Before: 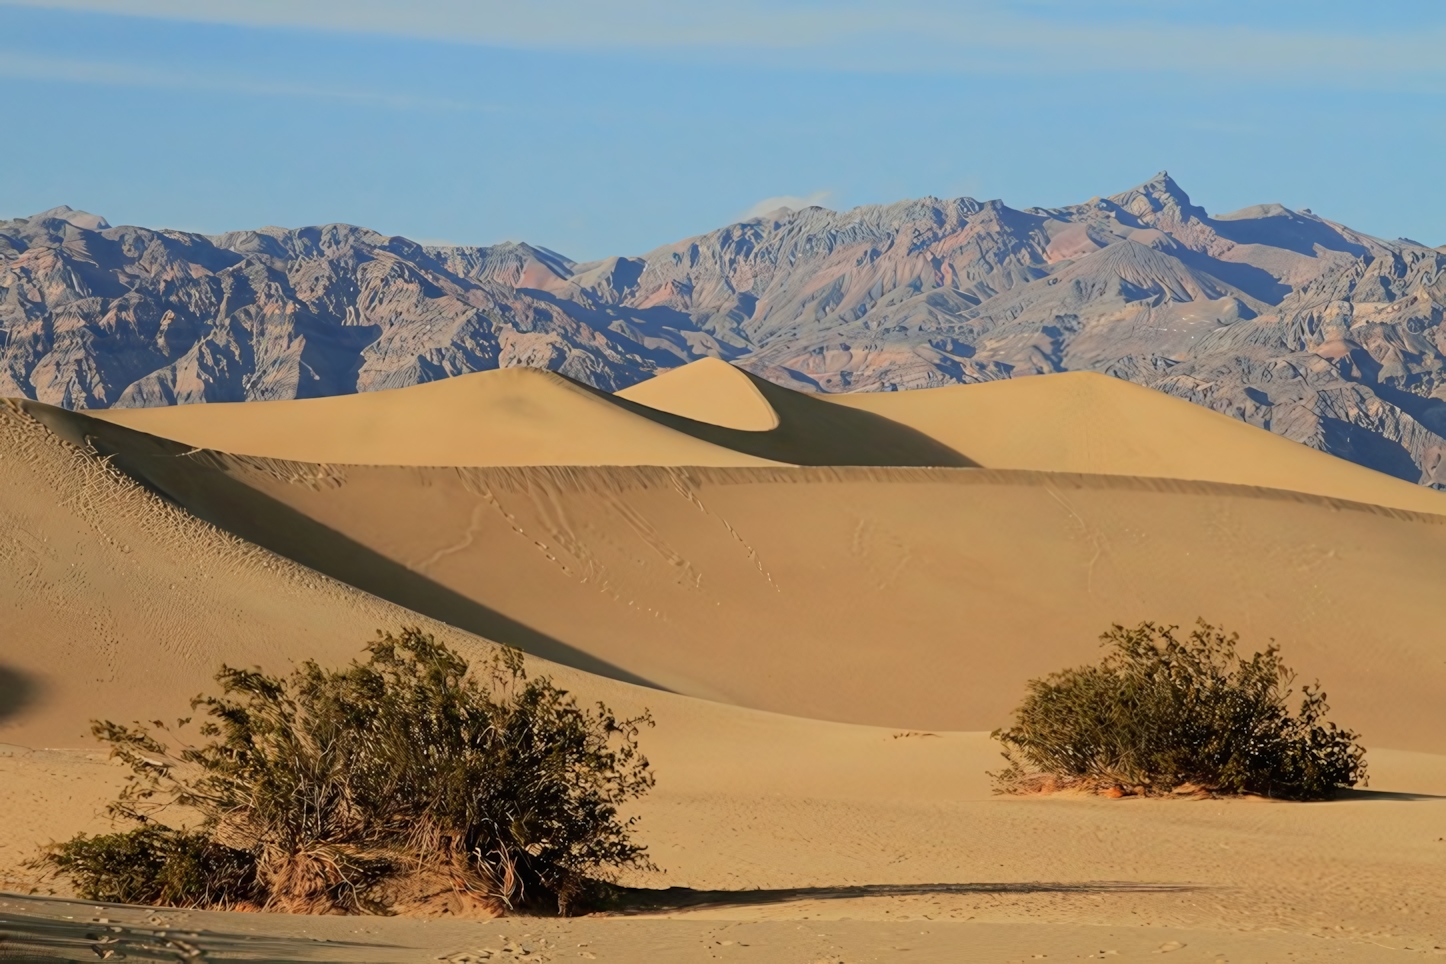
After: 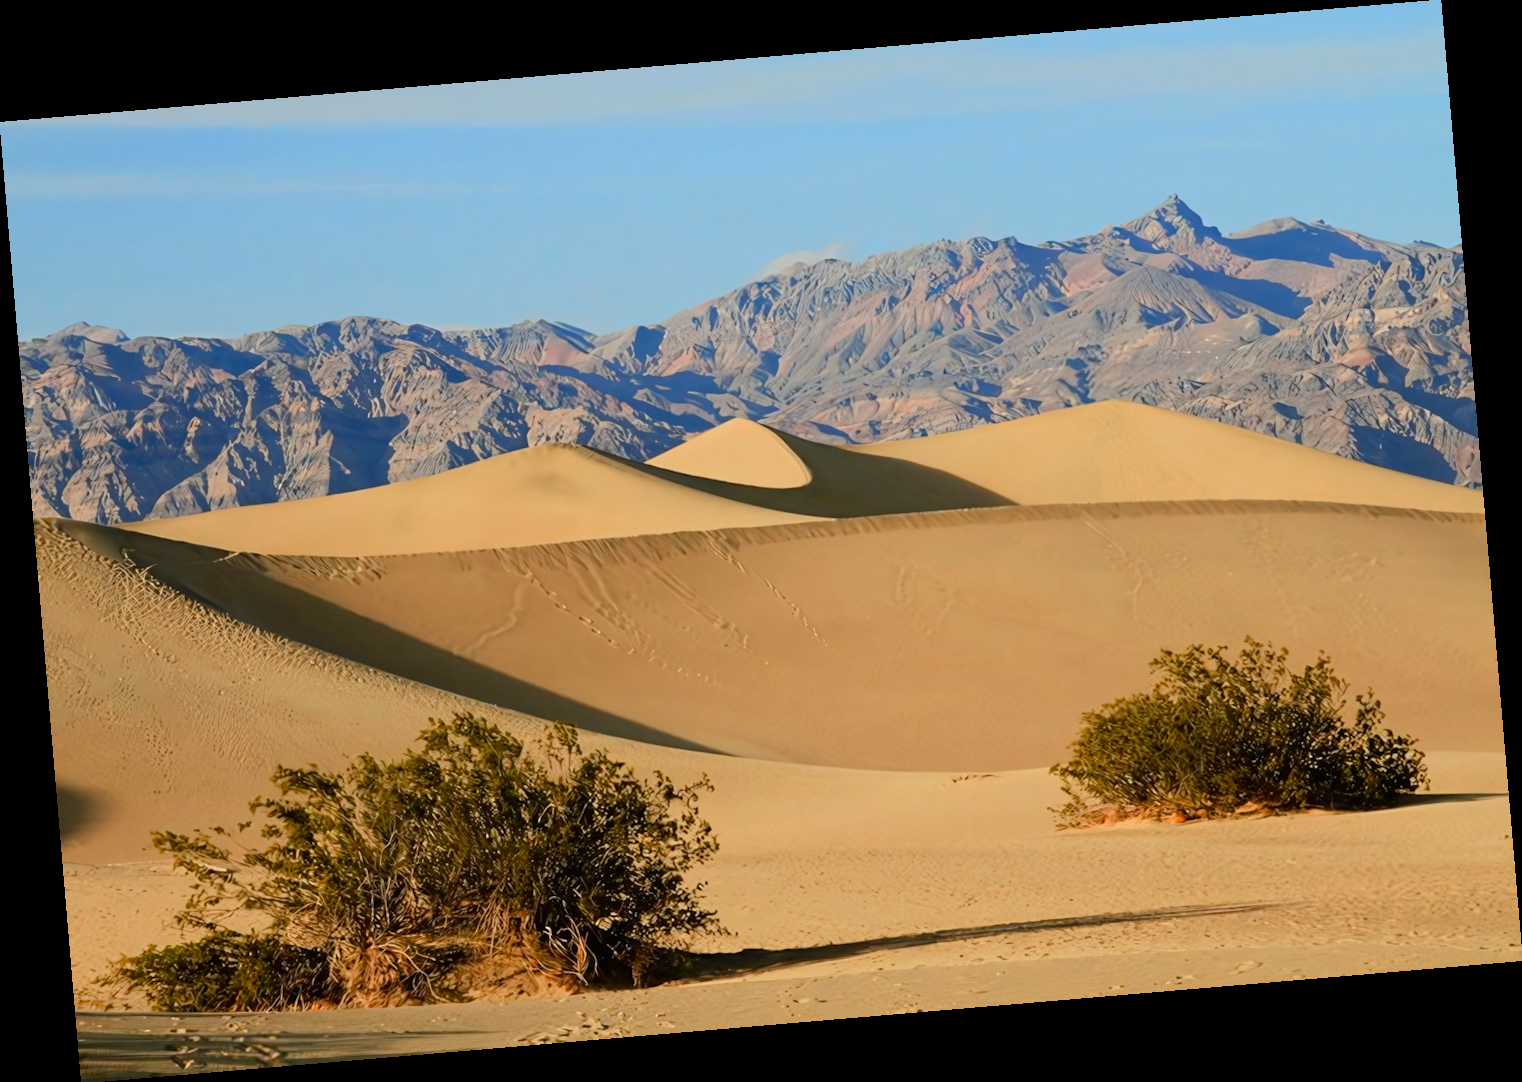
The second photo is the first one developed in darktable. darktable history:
color balance rgb: linear chroma grading › shadows 32%, linear chroma grading › global chroma -2%, linear chroma grading › mid-tones 4%, perceptual saturation grading › global saturation -2%, perceptual saturation grading › highlights -8%, perceptual saturation grading › mid-tones 8%, perceptual saturation grading › shadows 4%, perceptual brilliance grading › highlights 8%, perceptual brilliance grading › mid-tones 4%, perceptual brilliance grading › shadows 2%, global vibrance 16%, saturation formula JzAzBz (2021)
rotate and perspective: rotation -4.86°, automatic cropping off
